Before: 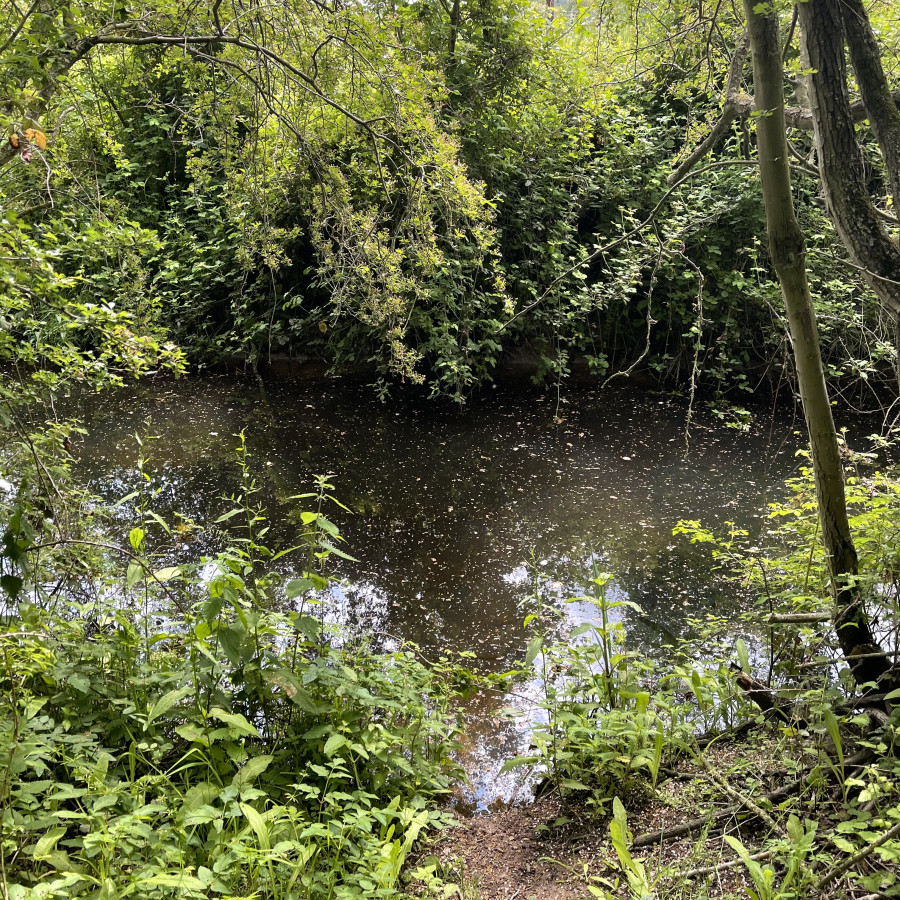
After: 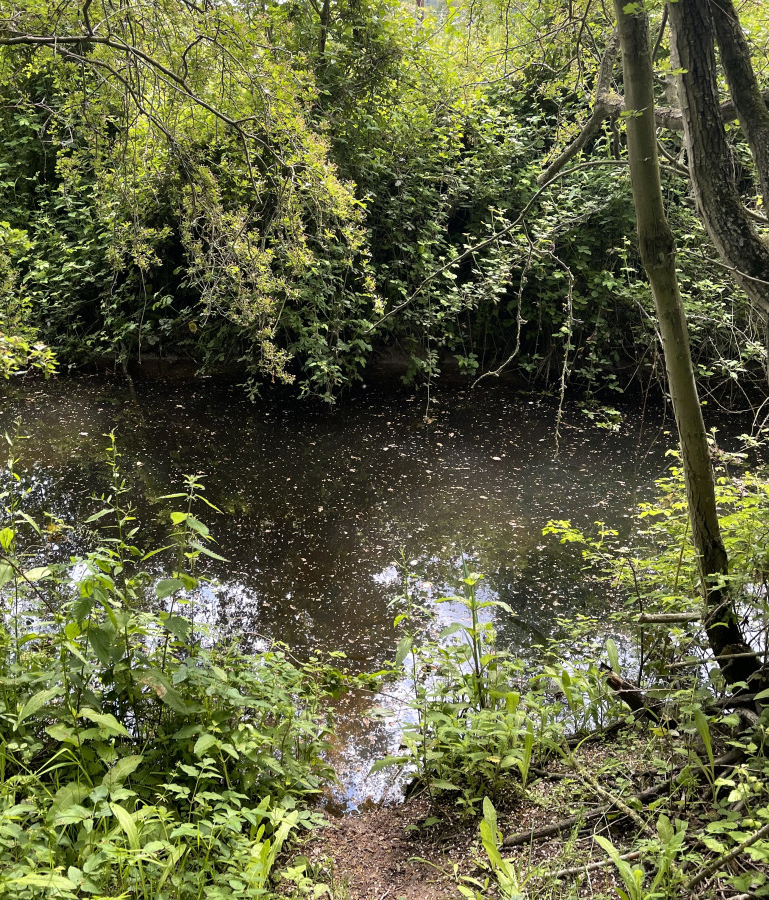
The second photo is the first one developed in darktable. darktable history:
crop and rotate: left 14.536%
